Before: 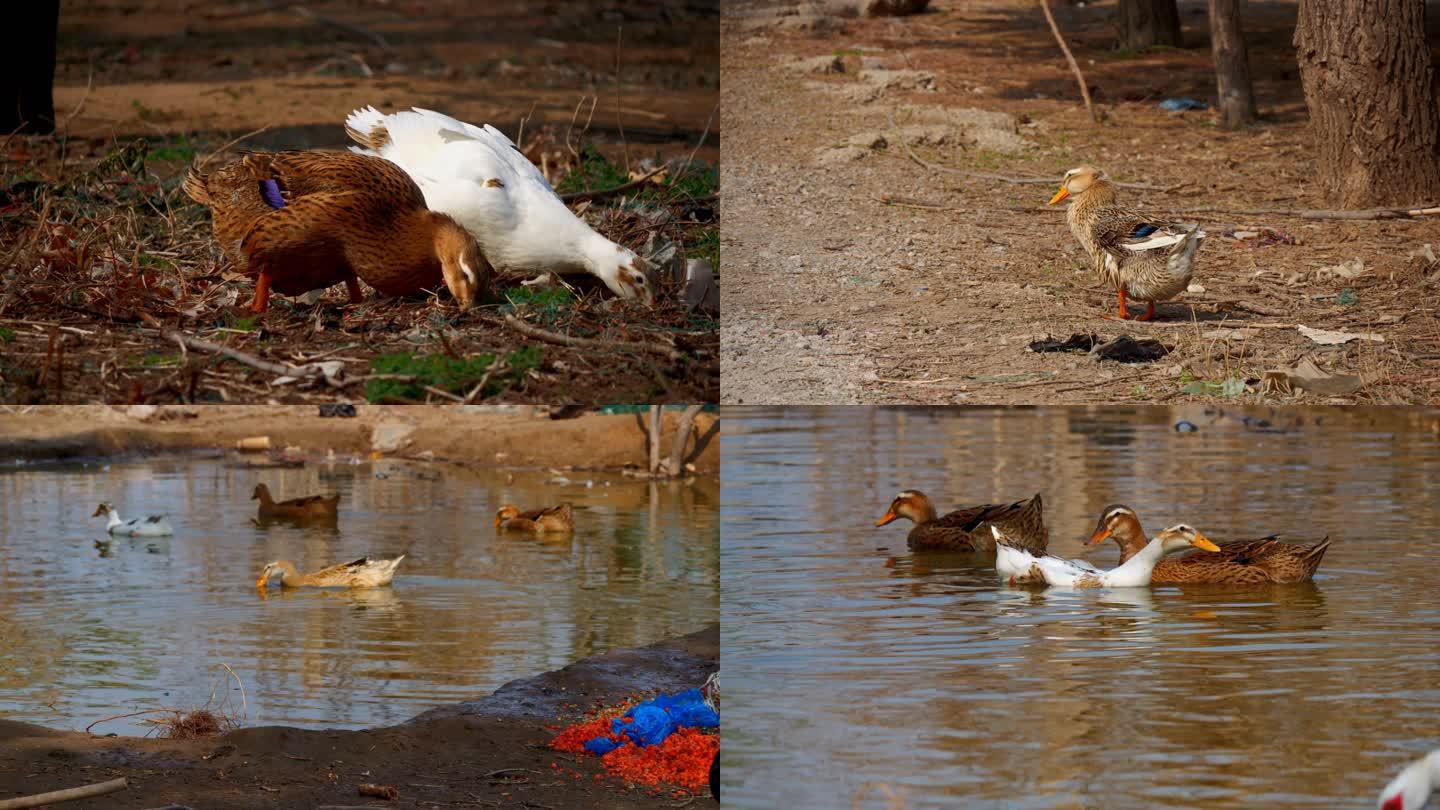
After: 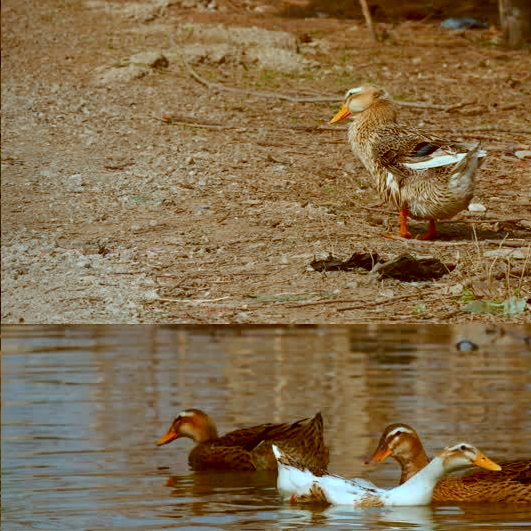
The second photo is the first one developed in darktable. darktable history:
color correction: highlights a* -14.62, highlights b* -16.22, shadows a* 10.12, shadows b* 29.4
crop and rotate: left 49.936%, top 10.094%, right 13.136%, bottom 24.256%
tone equalizer: on, module defaults
